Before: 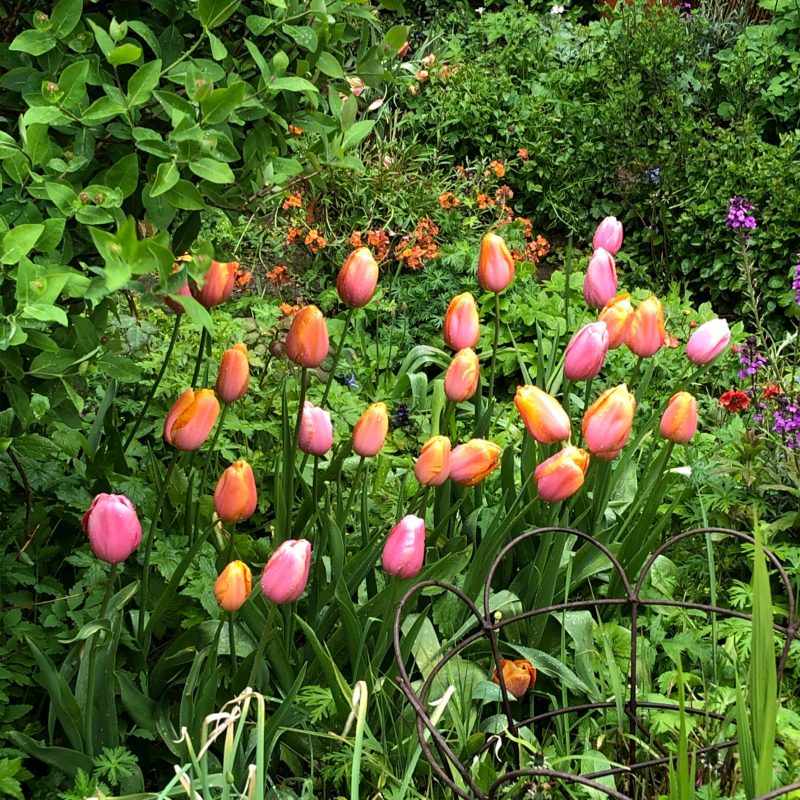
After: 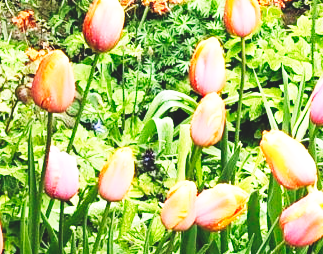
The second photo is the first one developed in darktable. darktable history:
exposure: black level correction -0.021, exposure -0.03 EV, compensate highlight preservation false
base curve: curves: ch0 [(0, 0) (0.007, 0.004) (0.027, 0.03) (0.046, 0.07) (0.207, 0.54) (0.442, 0.872) (0.673, 0.972) (1, 1)], preserve colors none
tone curve: curves: ch0 [(0, 0) (0.003, 0.04) (0.011, 0.04) (0.025, 0.043) (0.044, 0.049) (0.069, 0.066) (0.1, 0.095) (0.136, 0.121) (0.177, 0.154) (0.224, 0.211) (0.277, 0.281) (0.335, 0.358) (0.399, 0.452) (0.468, 0.54) (0.543, 0.628) (0.623, 0.721) (0.709, 0.801) (0.801, 0.883) (0.898, 0.948) (1, 1)], preserve colors none
crop: left 31.864%, top 31.95%, right 27.69%, bottom 36.295%
haze removal: compatibility mode true, adaptive false
